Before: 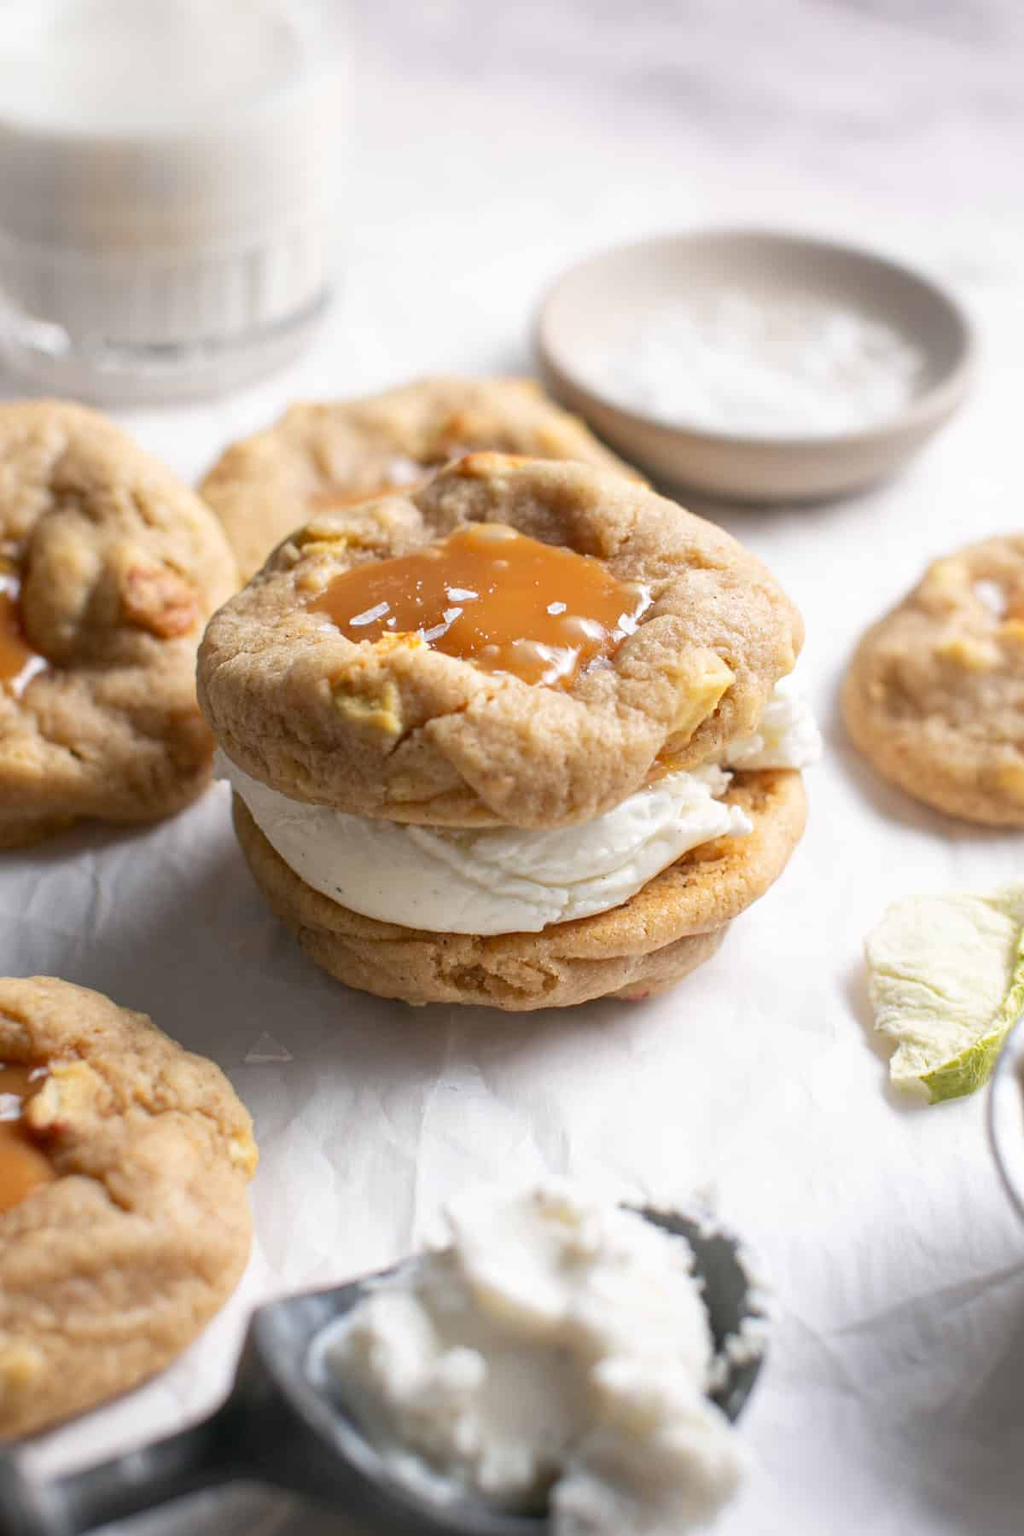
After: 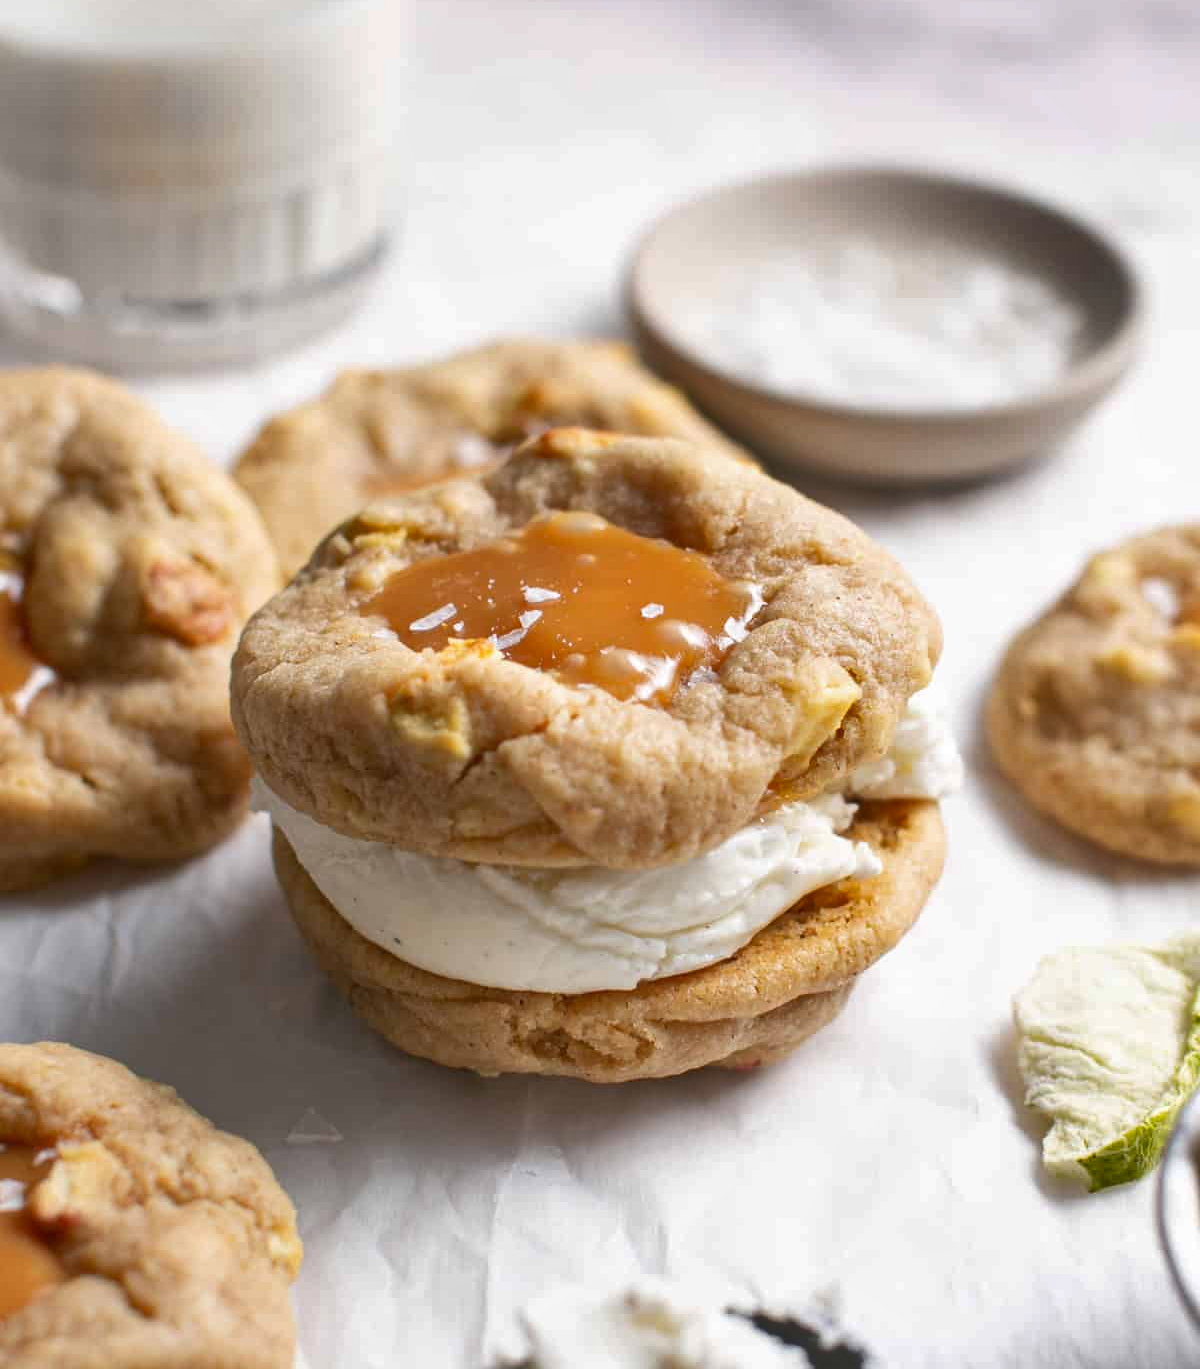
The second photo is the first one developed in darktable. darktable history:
crop: top 5.713%, bottom 18.194%
shadows and highlights: low approximation 0.01, soften with gaussian
